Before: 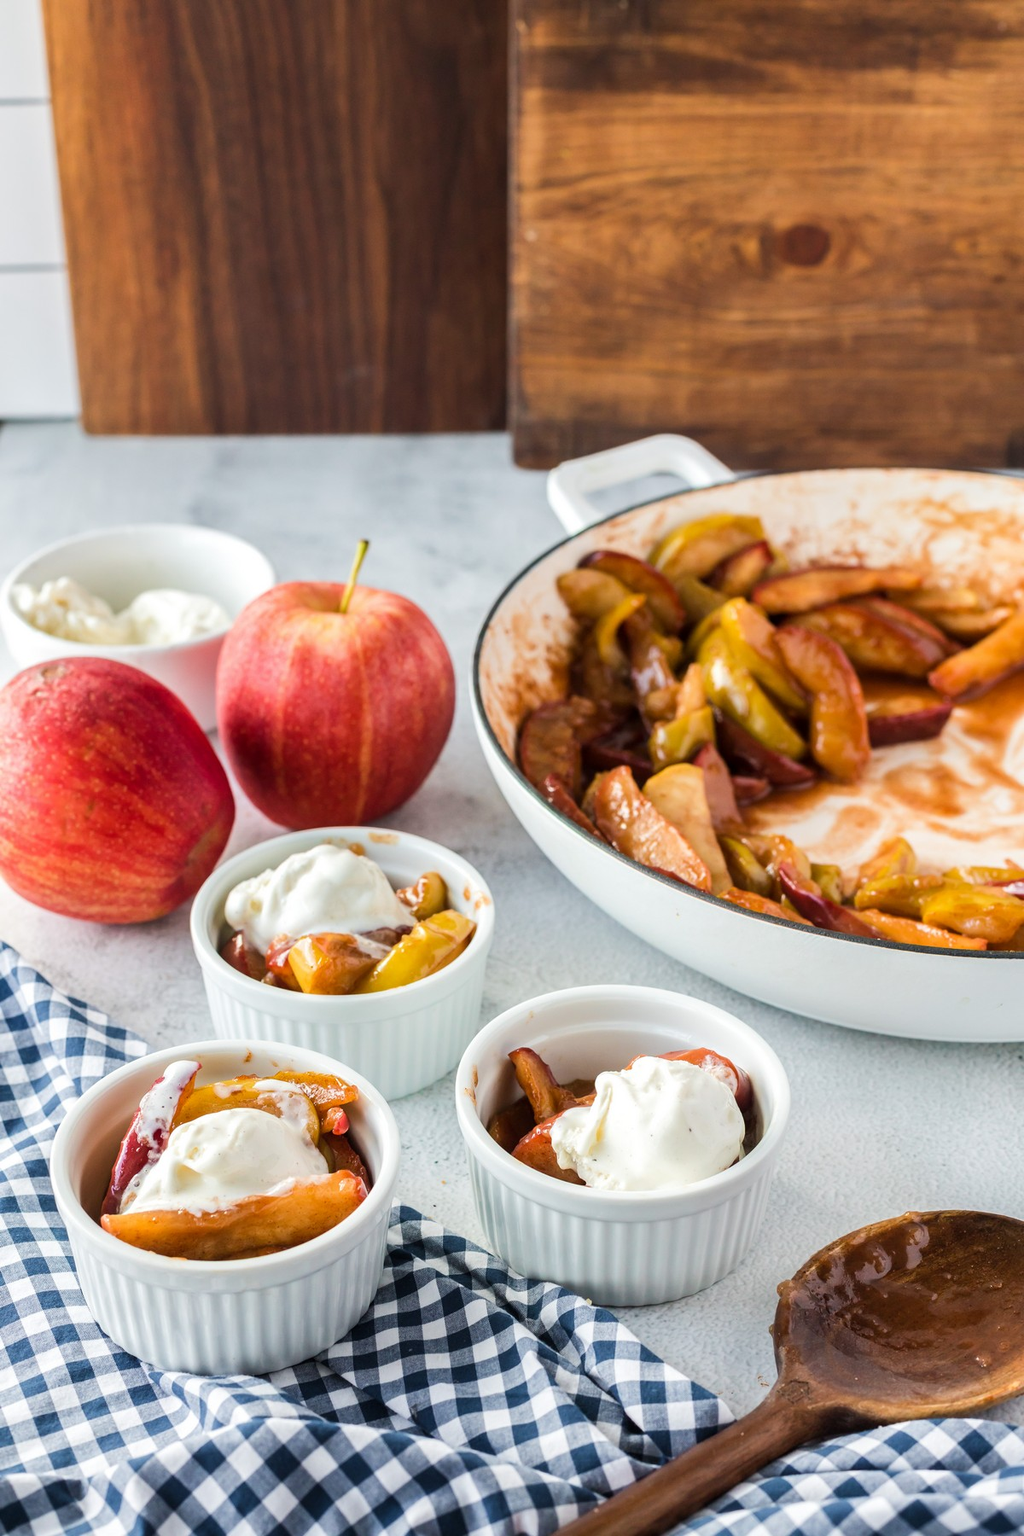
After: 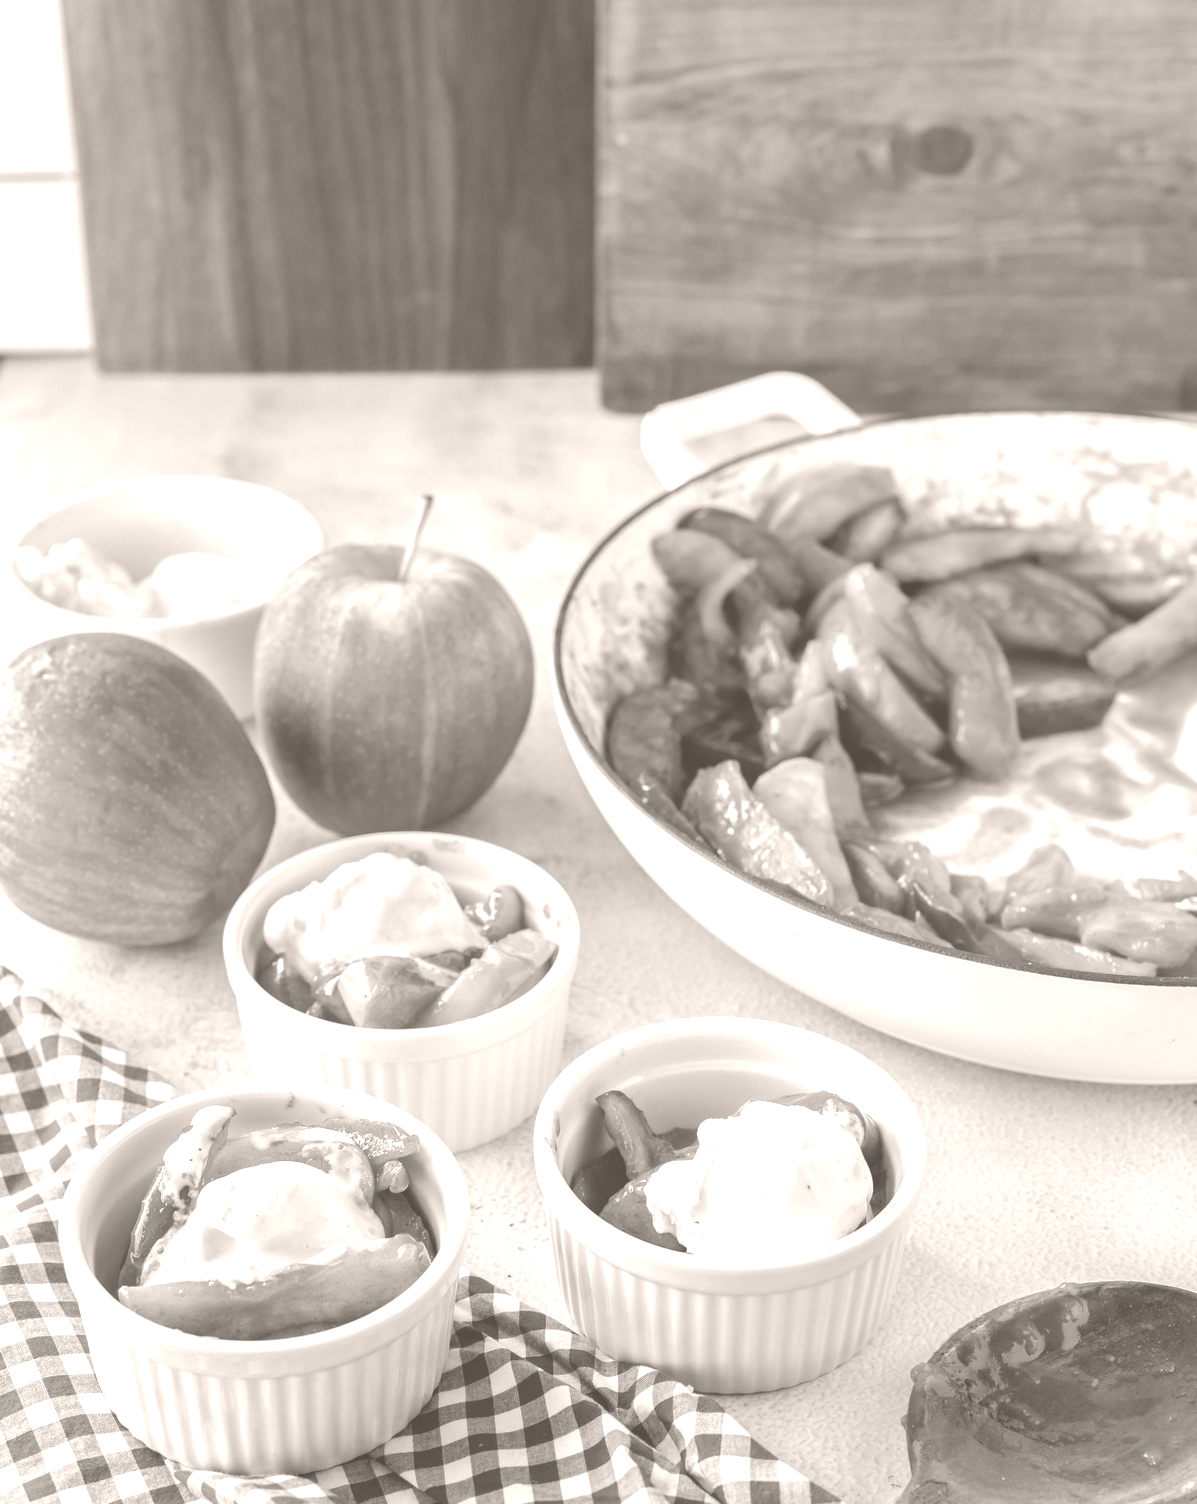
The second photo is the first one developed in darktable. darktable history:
base curve: curves: ch0 [(0, 0) (0.826, 0.587) (1, 1)]
crop: top 7.625%, bottom 8.027%
colorize: hue 34.49°, saturation 35.33%, source mix 100%, lightness 55%, version 1
